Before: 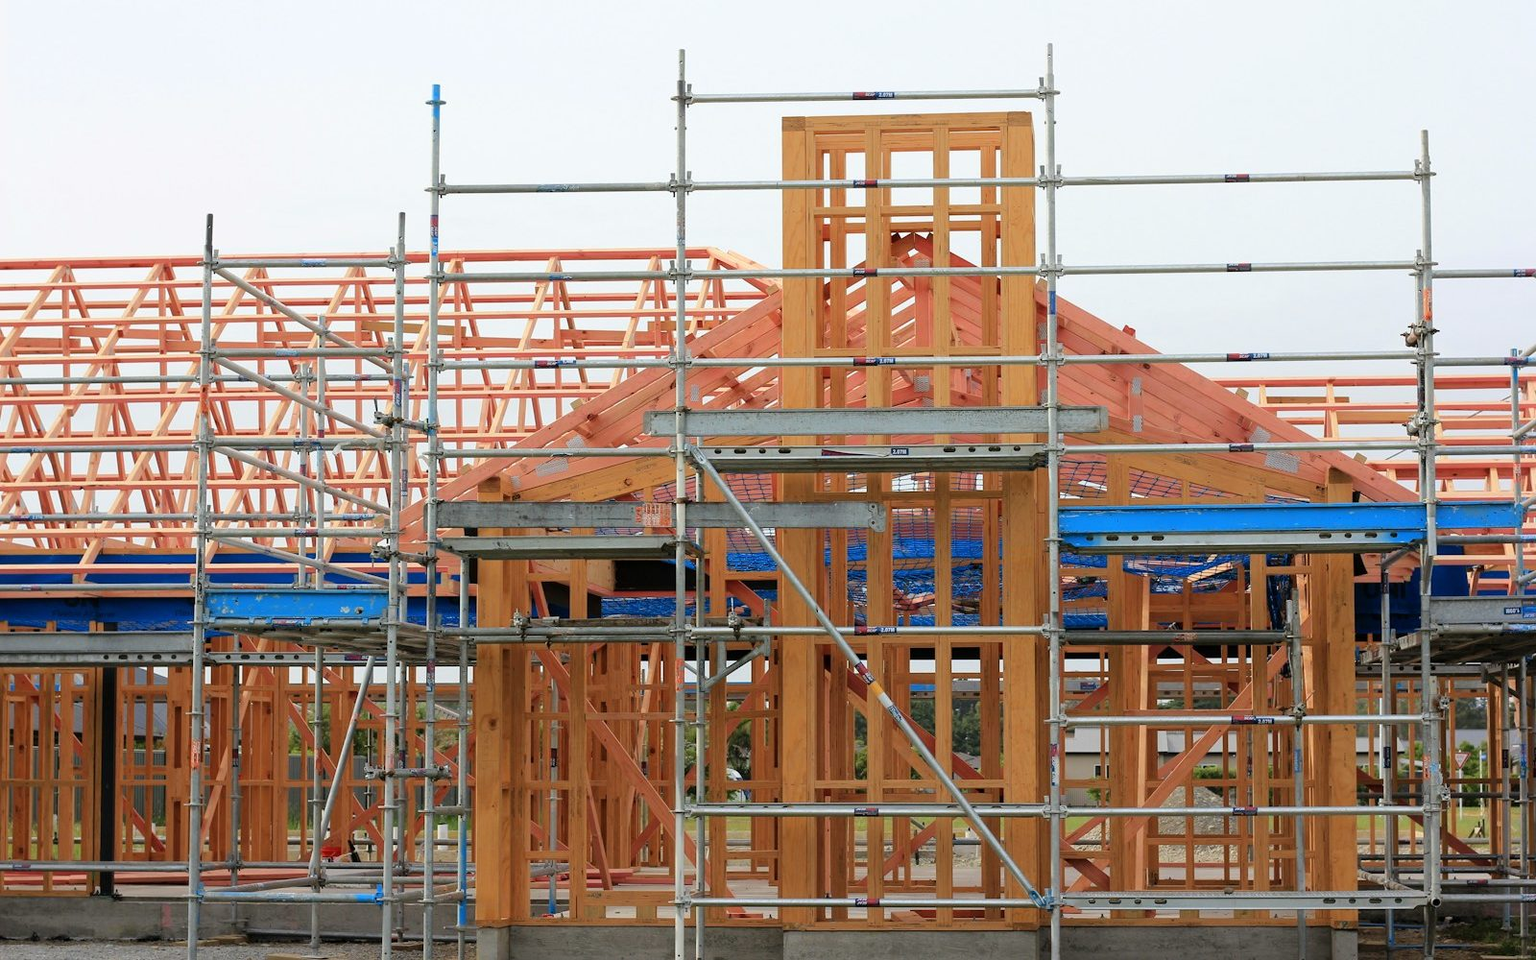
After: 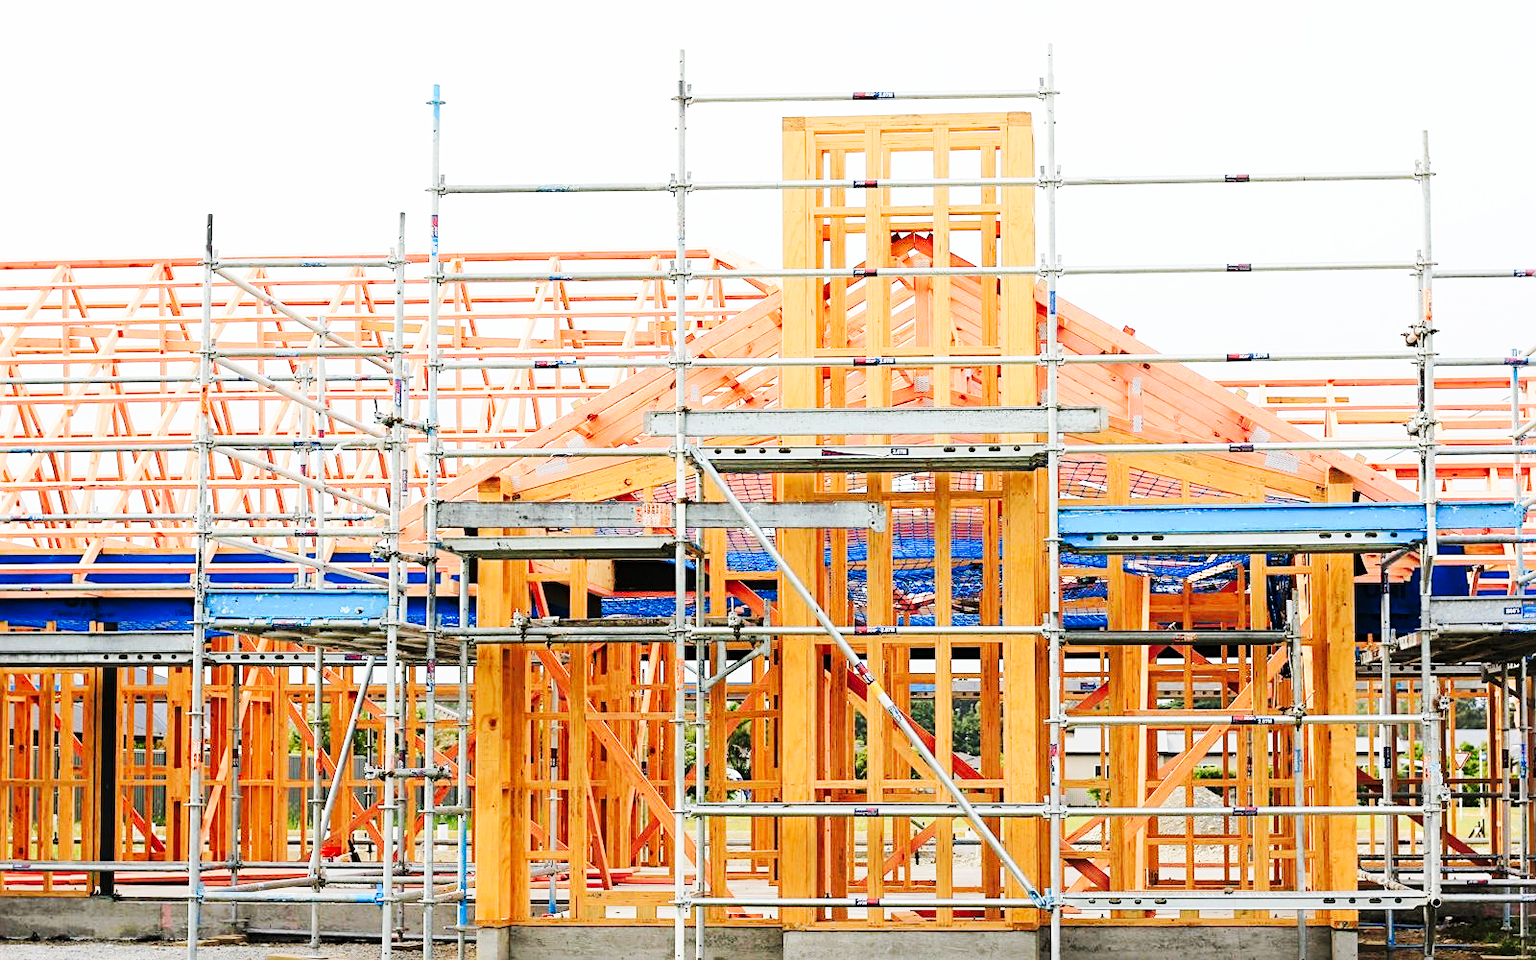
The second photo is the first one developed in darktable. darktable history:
tone curve: curves: ch0 [(0, 0) (0.055, 0.057) (0.258, 0.307) (0.434, 0.543) (0.517, 0.657) (0.745, 0.874) (1, 1)]; ch1 [(0, 0) (0.346, 0.307) (0.418, 0.383) (0.46, 0.439) (0.482, 0.493) (0.502, 0.497) (0.517, 0.506) (0.55, 0.561) (0.588, 0.61) (0.646, 0.688) (1, 1)]; ch2 [(0, 0) (0.346, 0.34) (0.431, 0.45) (0.485, 0.499) (0.5, 0.503) (0.527, 0.508) (0.545, 0.562) (0.679, 0.706) (1, 1)], preserve colors none
base curve: curves: ch0 [(0, 0) (0.028, 0.03) (0.121, 0.232) (0.46, 0.748) (0.859, 0.968) (1, 1)], preserve colors none
sharpen: radius 2.491, amount 0.32
